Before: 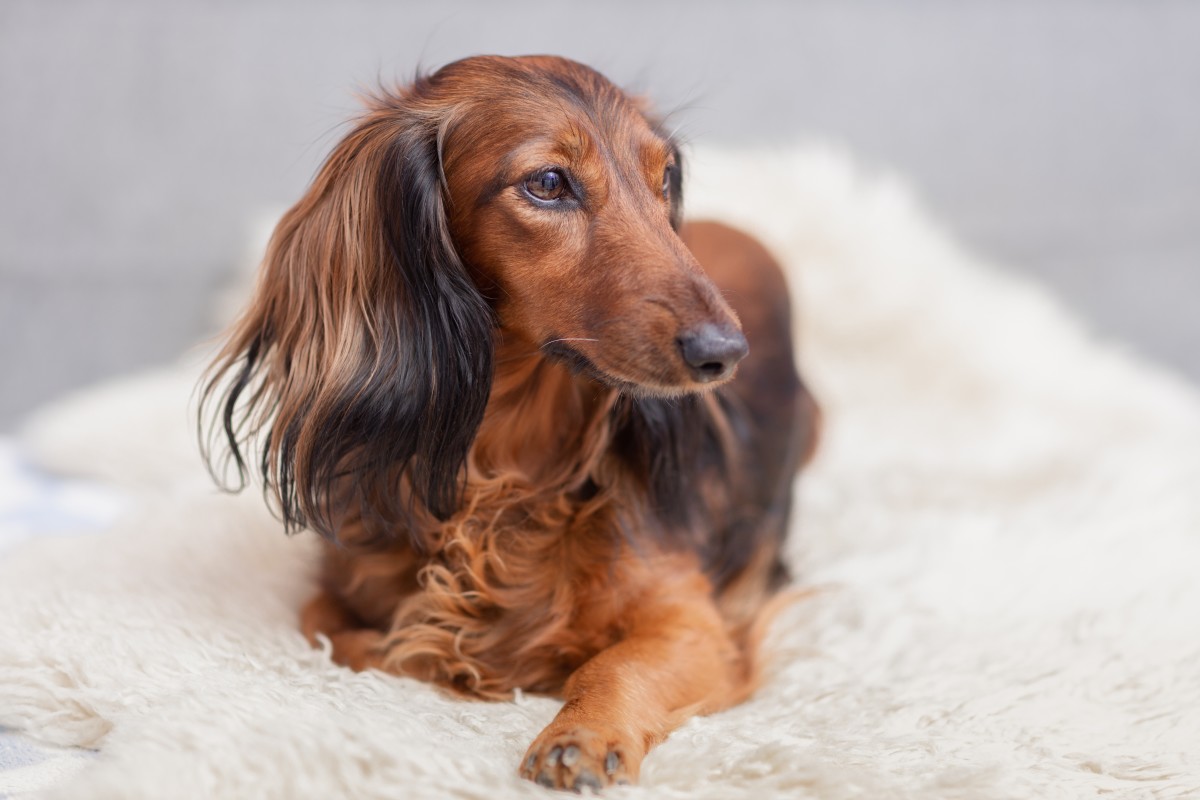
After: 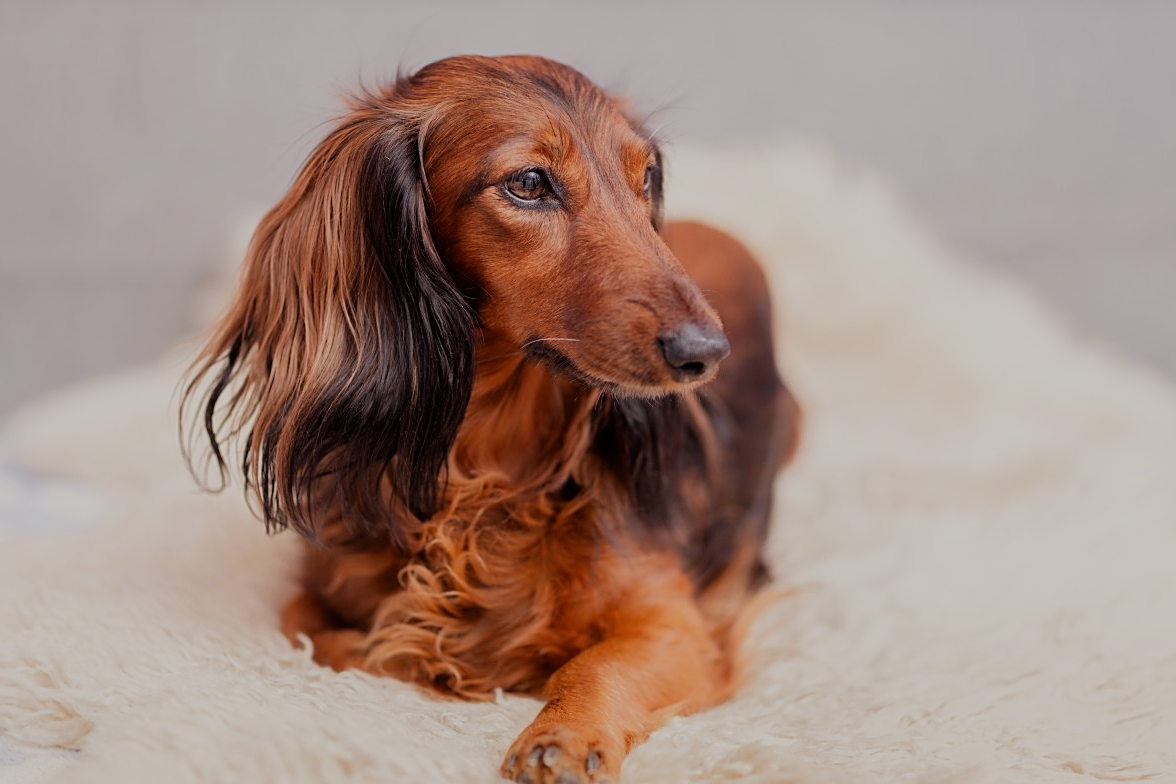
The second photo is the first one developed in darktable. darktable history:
sharpen: on, module defaults
crop: left 1.661%, right 0.272%, bottom 1.966%
tone equalizer: on, module defaults
color balance rgb: power › chroma 1.53%, power › hue 28.65°, perceptual saturation grading › global saturation 0.832%
filmic rgb: black relative exposure -7.65 EV, white relative exposure 4.56 EV, threshold 5.98 EV, hardness 3.61, enable highlight reconstruction true
exposure: exposure -0.287 EV, compensate exposure bias true, compensate highlight preservation false
color zones: curves: ch1 [(0.25, 0.61) (0.75, 0.248)]
